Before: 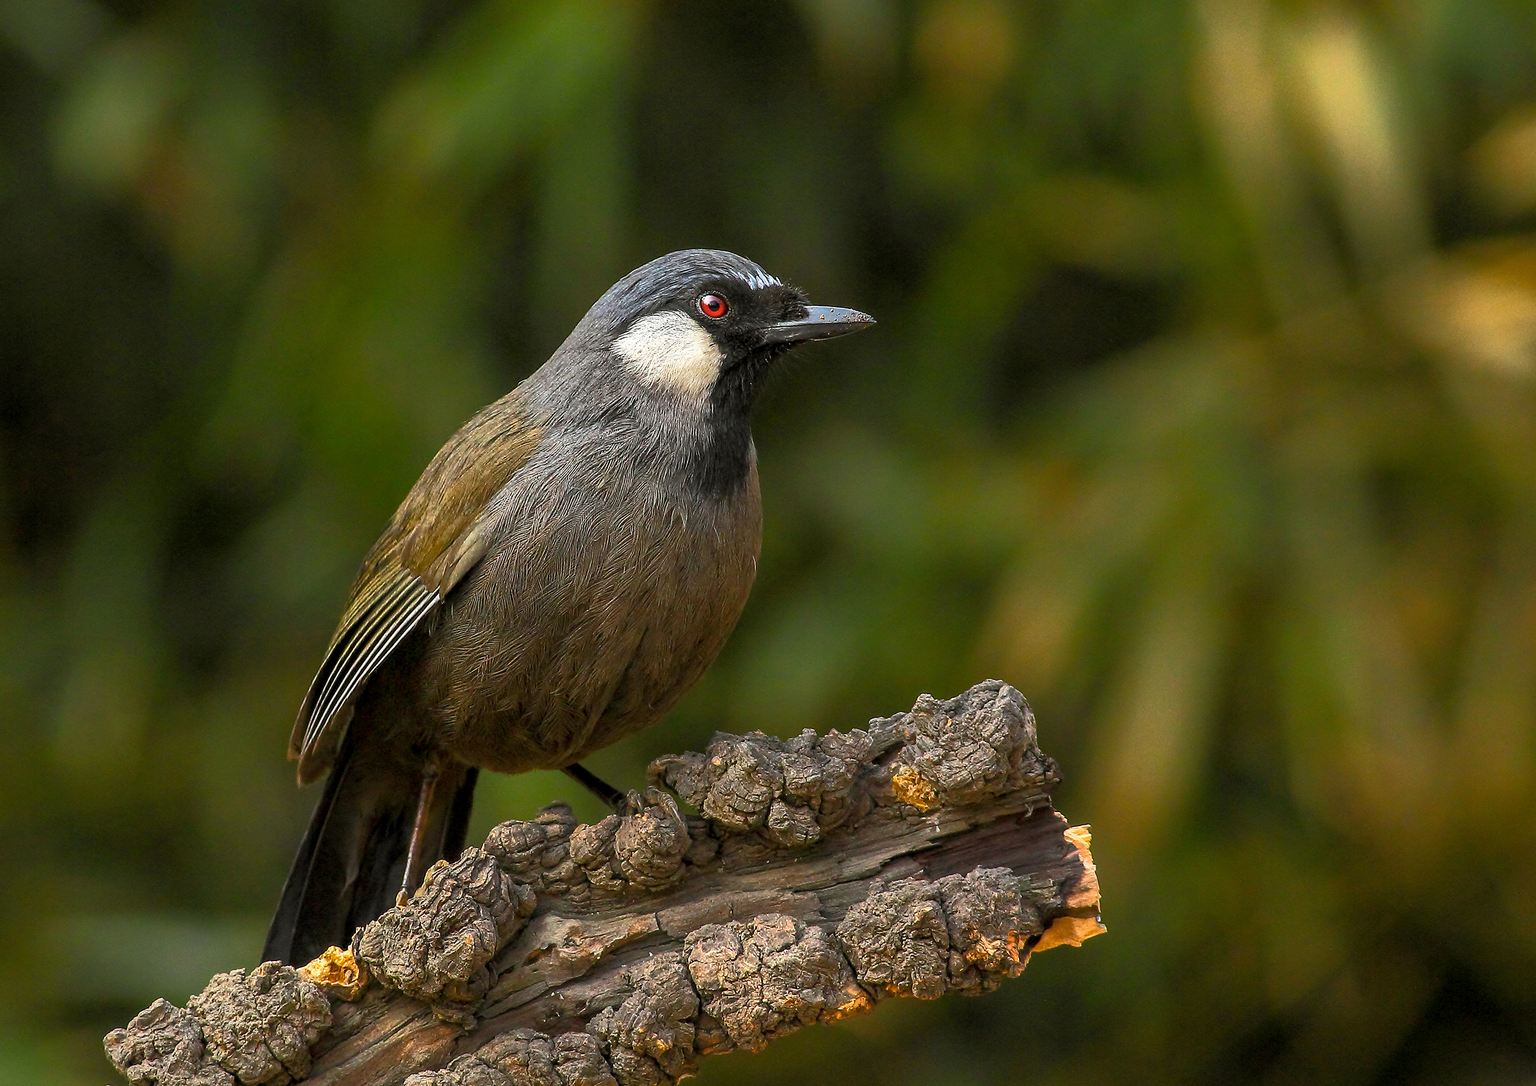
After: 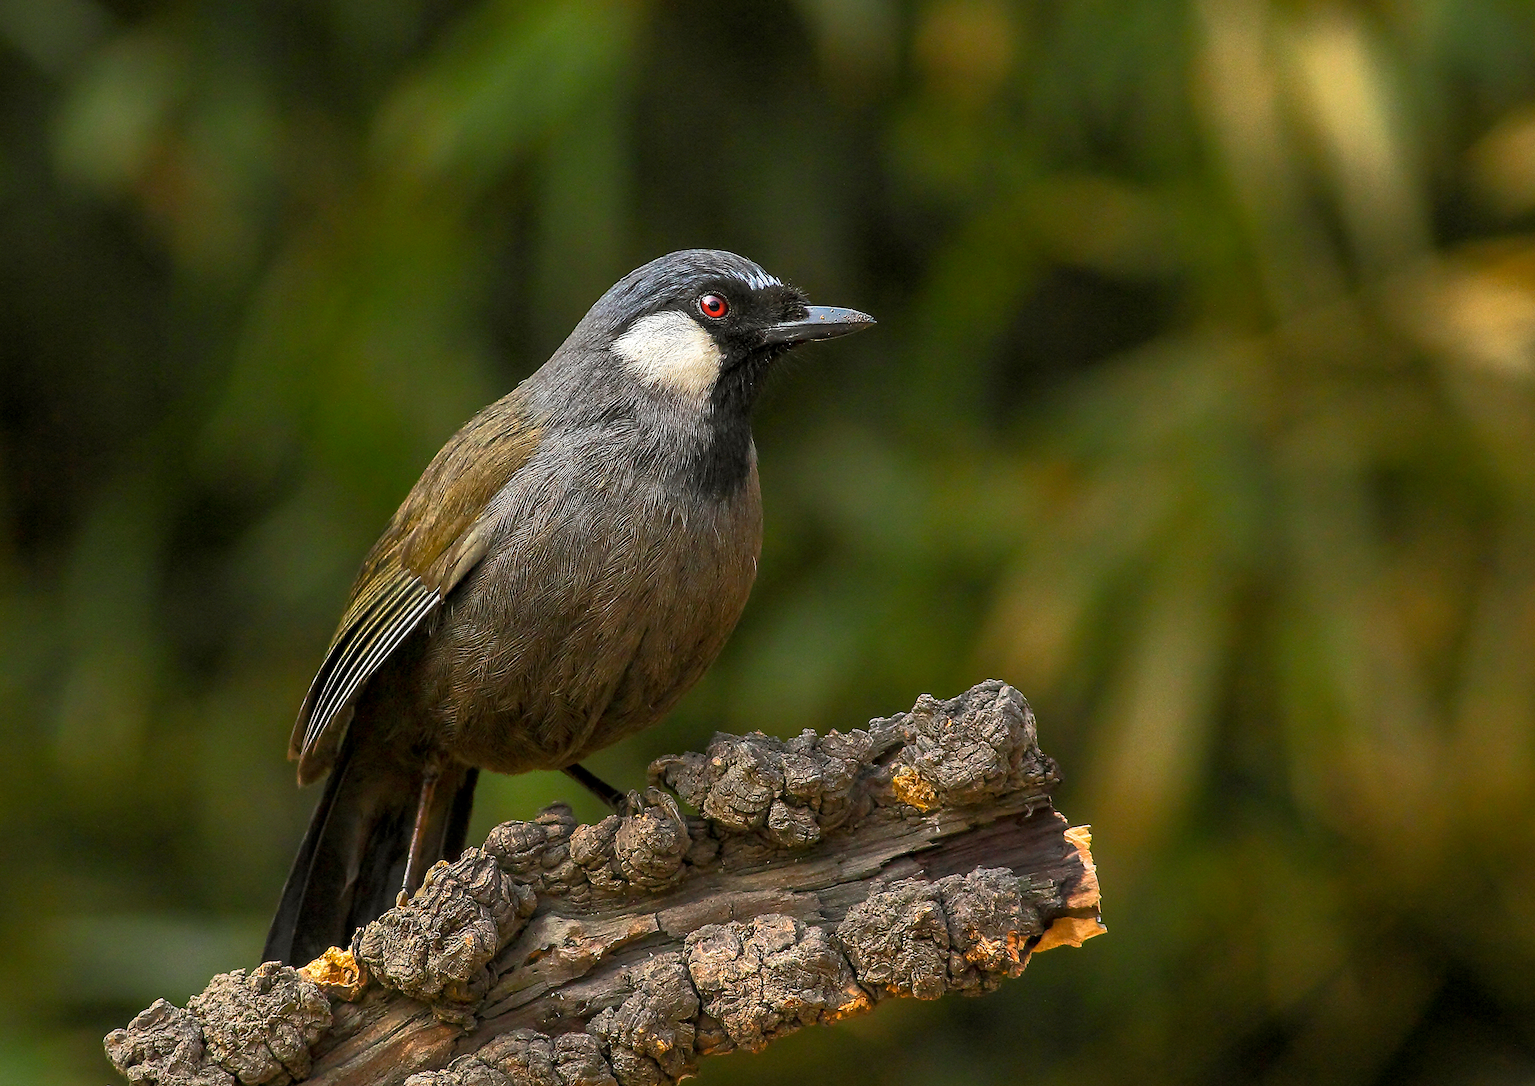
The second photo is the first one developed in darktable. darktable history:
contrast brightness saturation: contrast 0.054
